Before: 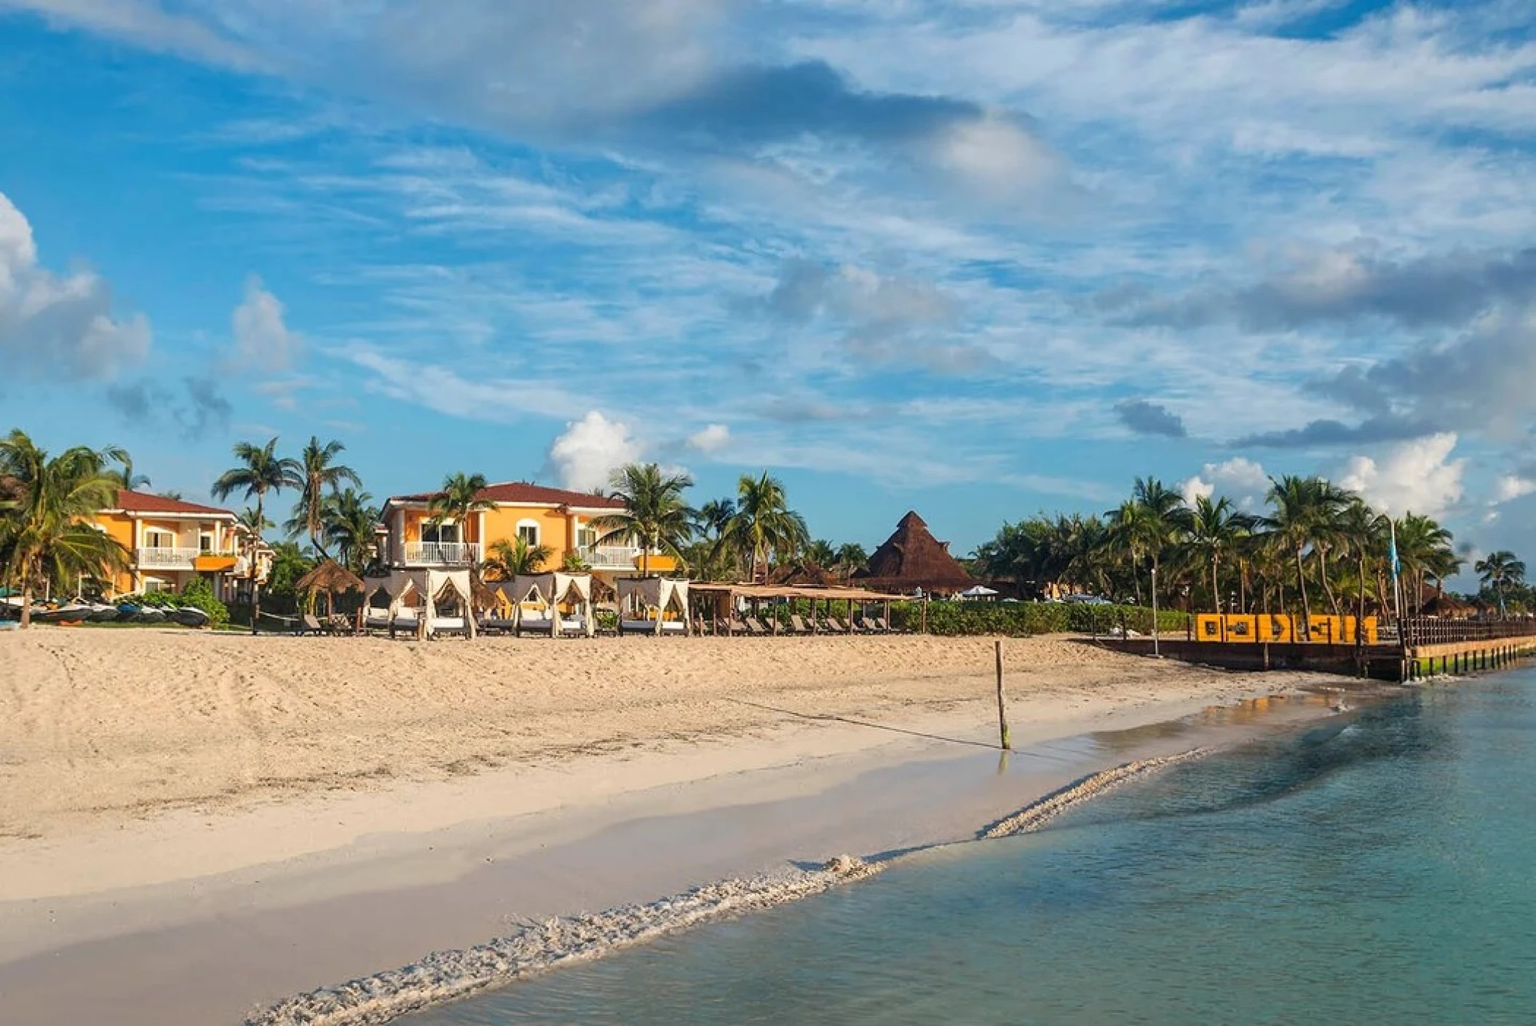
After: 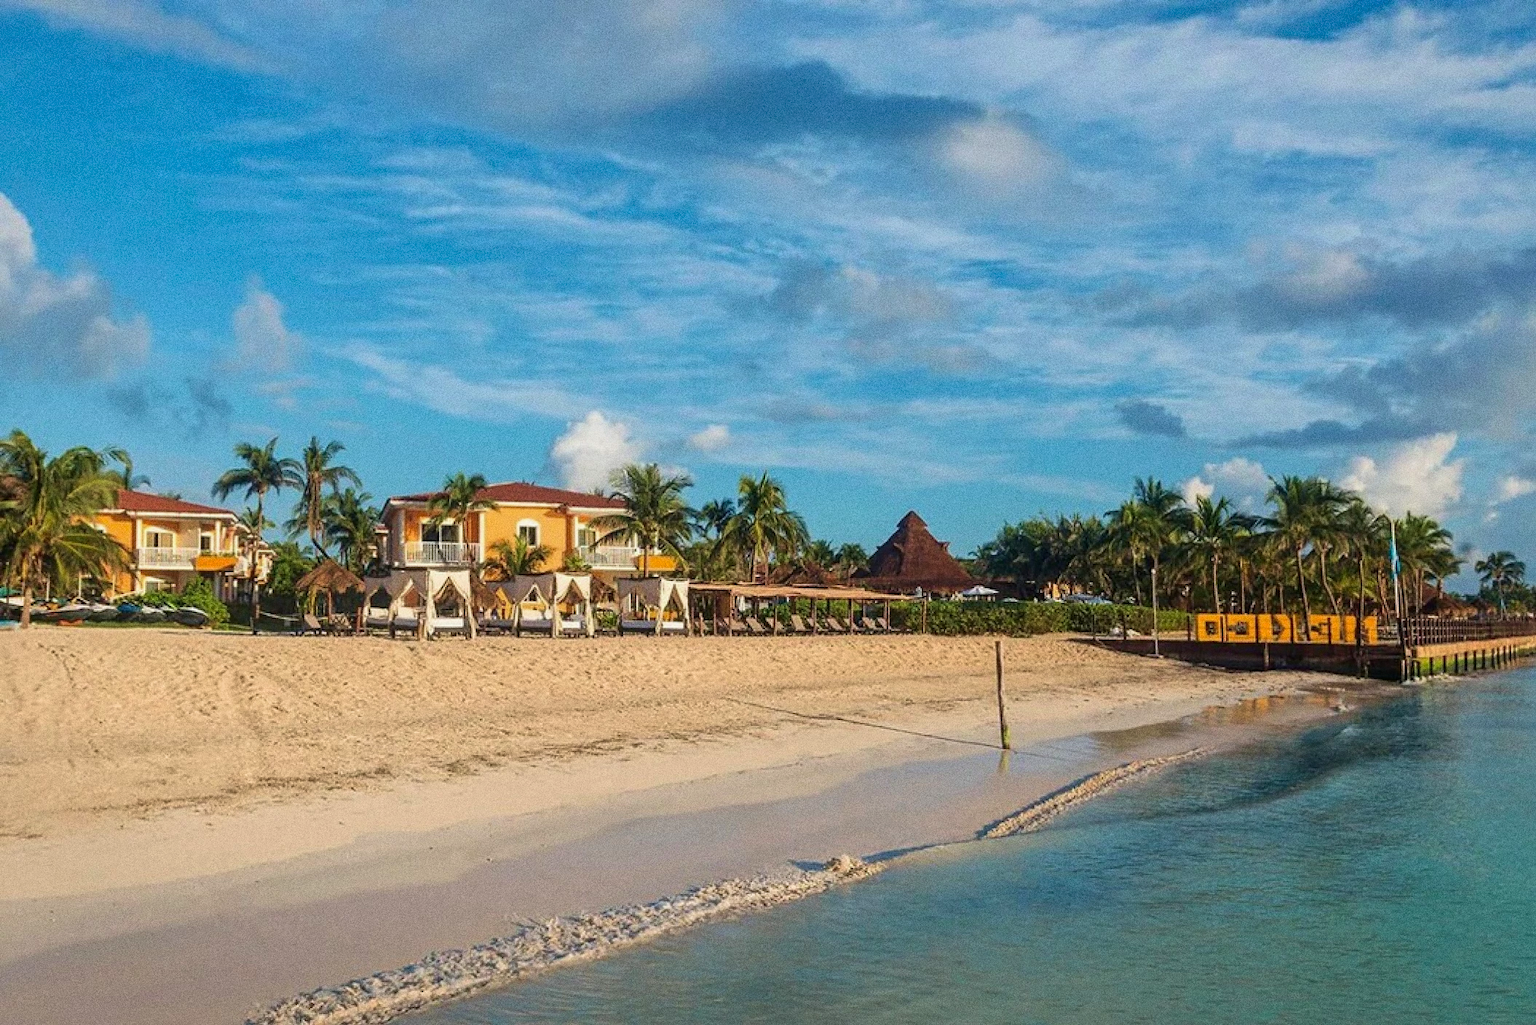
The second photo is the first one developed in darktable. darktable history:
shadows and highlights: shadows -20, white point adjustment -2, highlights -35
velvia: on, module defaults
grain: coarseness 0.09 ISO, strength 40%
